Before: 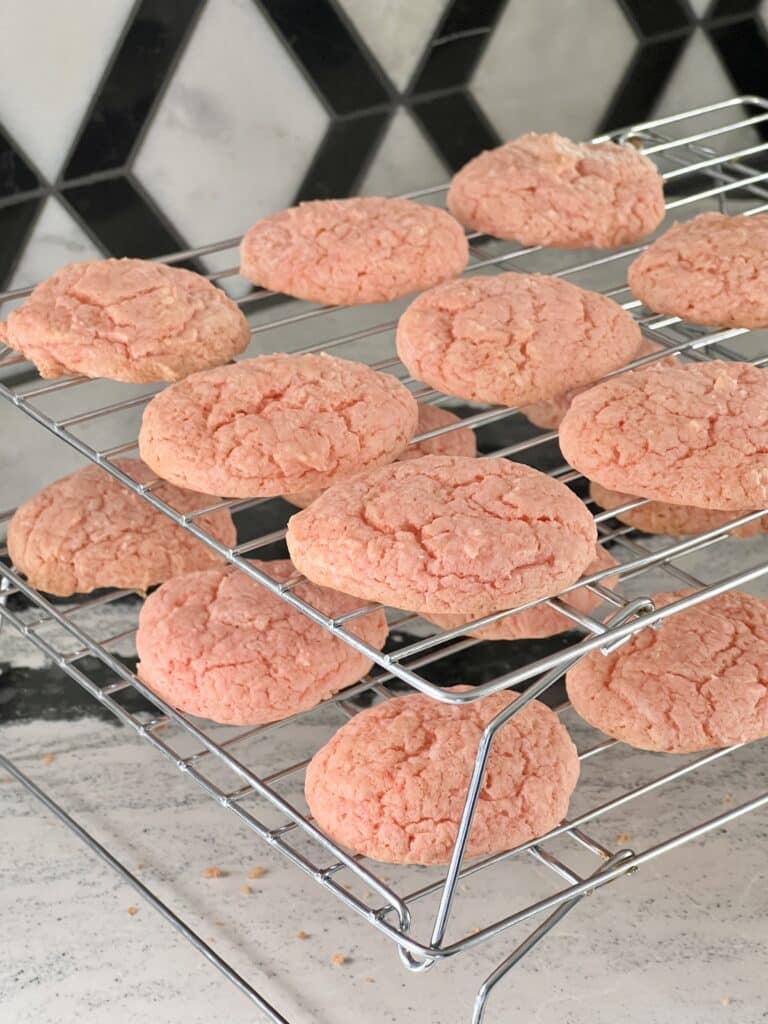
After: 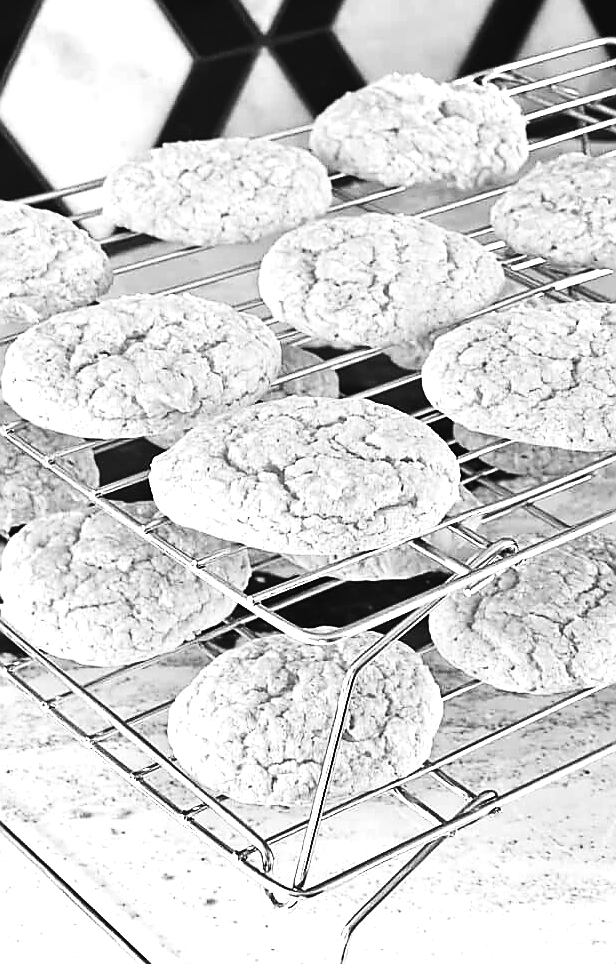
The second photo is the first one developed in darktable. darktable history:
monochrome: on, module defaults
sharpen: radius 1.4, amount 1.25, threshold 0.7
crop and rotate: left 17.959%, top 5.771%, right 1.742%
white balance: red 0.924, blue 1.095
base curve: curves: ch0 [(0, 0) (0.036, 0.025) (0.121, 0.166) (0.206, 0.329) (0.605, 0.79) (1, 1)], preserve colors none
color balance: lift [1.016, 0.983, 1, 1.017], gamma [0.78, 1.018, 1.043, 0.957], gain [0.786, 1.063, 0.937, 1.017], input saturation 118.26%, contrast 13.43%, contrast fulcrum 21.62%, output saturation 82.76%
levels: levels [0, 0.394, 0.787]
color balance rgb: perceptual saturation grading › global saturation 25%, perceptual brilliance grading › mid-tones 10%, perceptual brilliance grading › shadows 15%, global vibrance 20%
